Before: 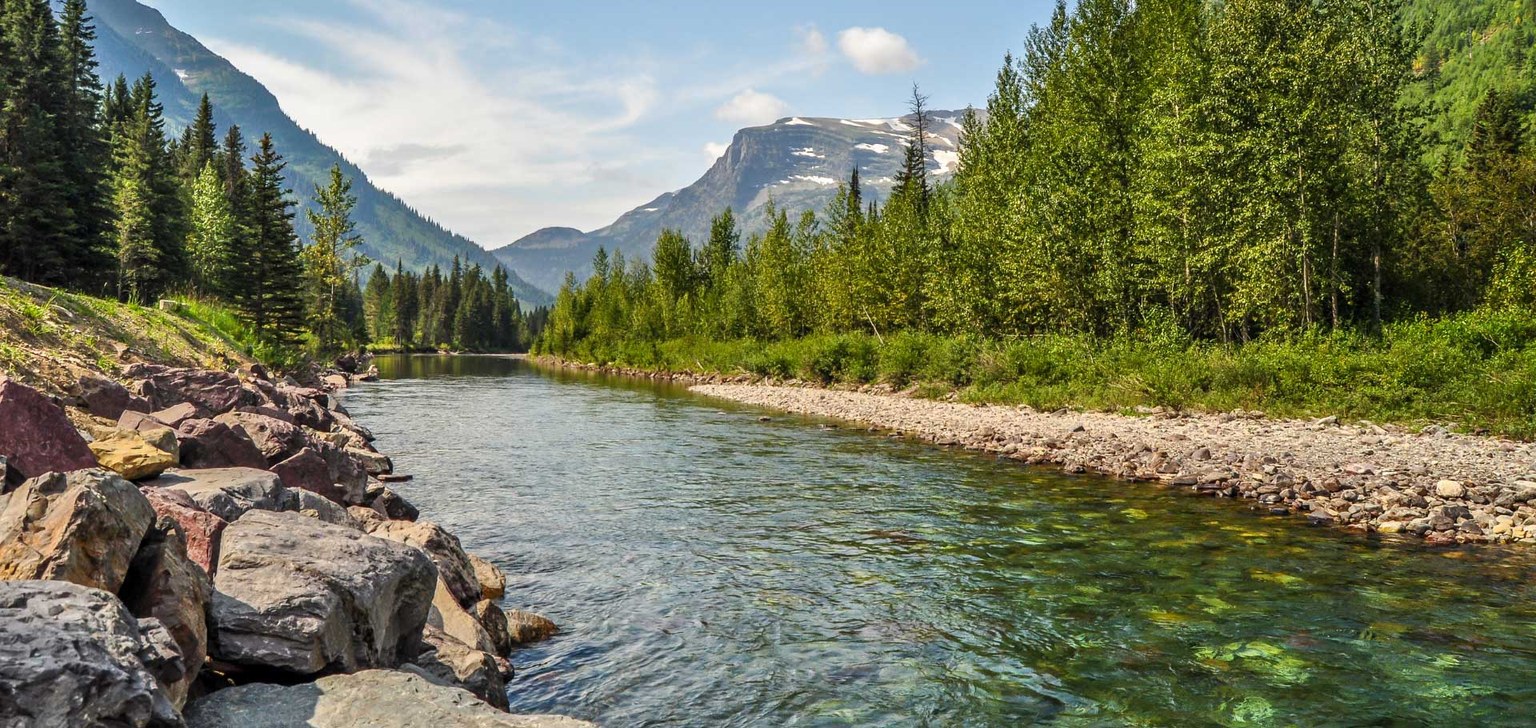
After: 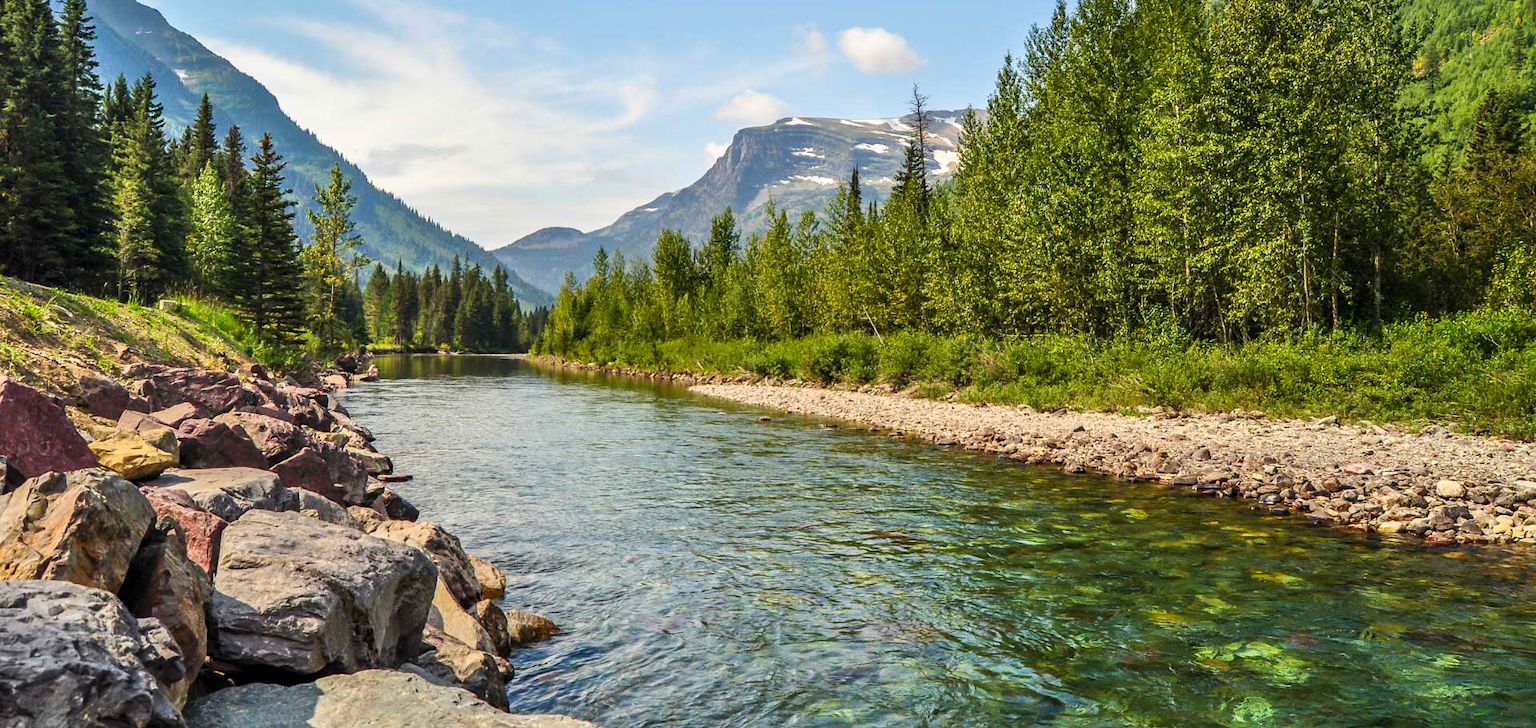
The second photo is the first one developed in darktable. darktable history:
contrast brightness saturation: contrast 0.104, brightness 0.035, saturation 0.088
velvia: strength 16.97%
